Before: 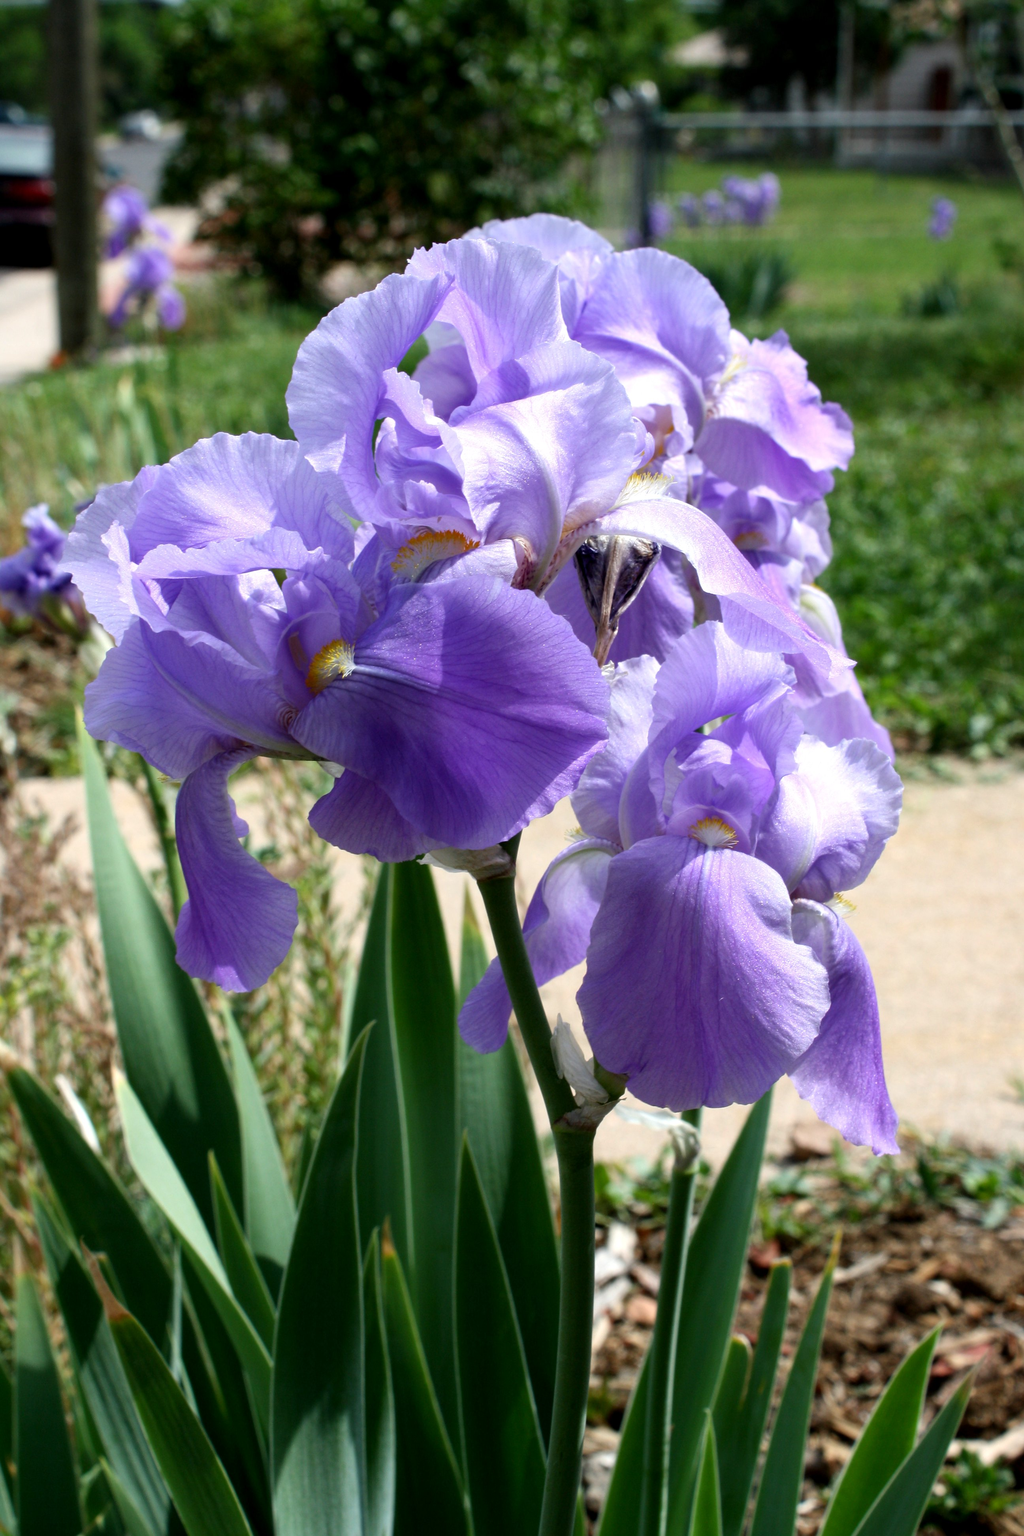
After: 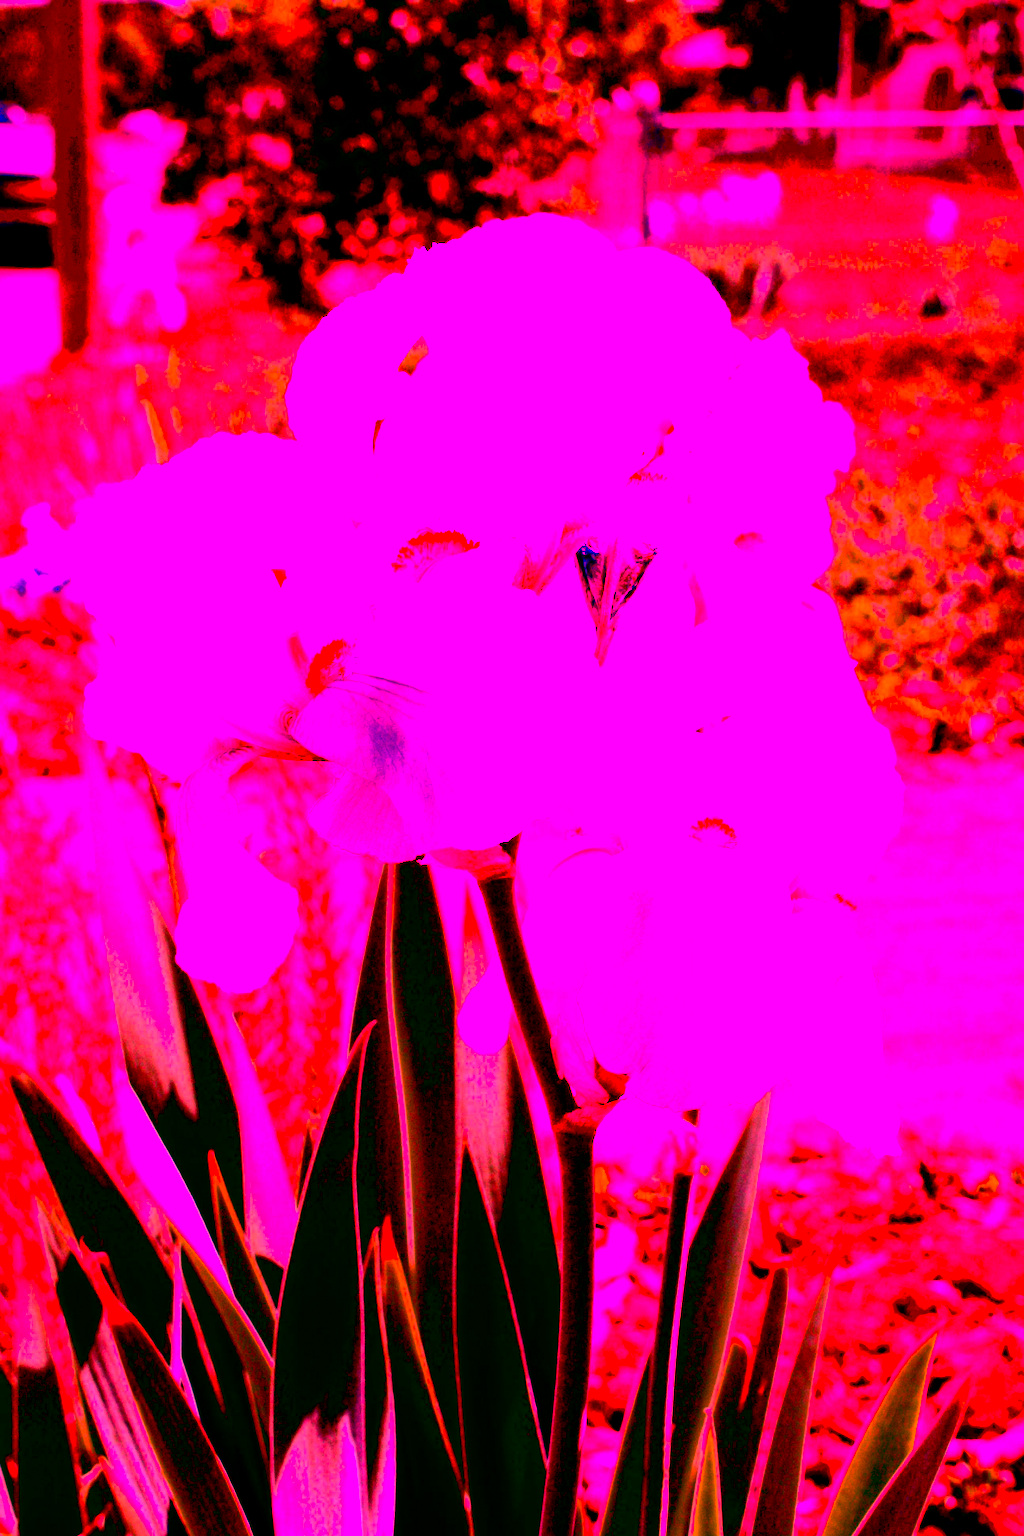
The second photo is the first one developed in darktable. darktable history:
contrast brightness saturation: contrast 0.18, saturation 0.3
local contrast: highlights 100%, shadows 100%, detail 120%, midtone range 0.2
exposure: black level correction 0.04, exposure 0.5 EV, compensate highlight preservation false
white balance: red 4.26, blue 1.802
